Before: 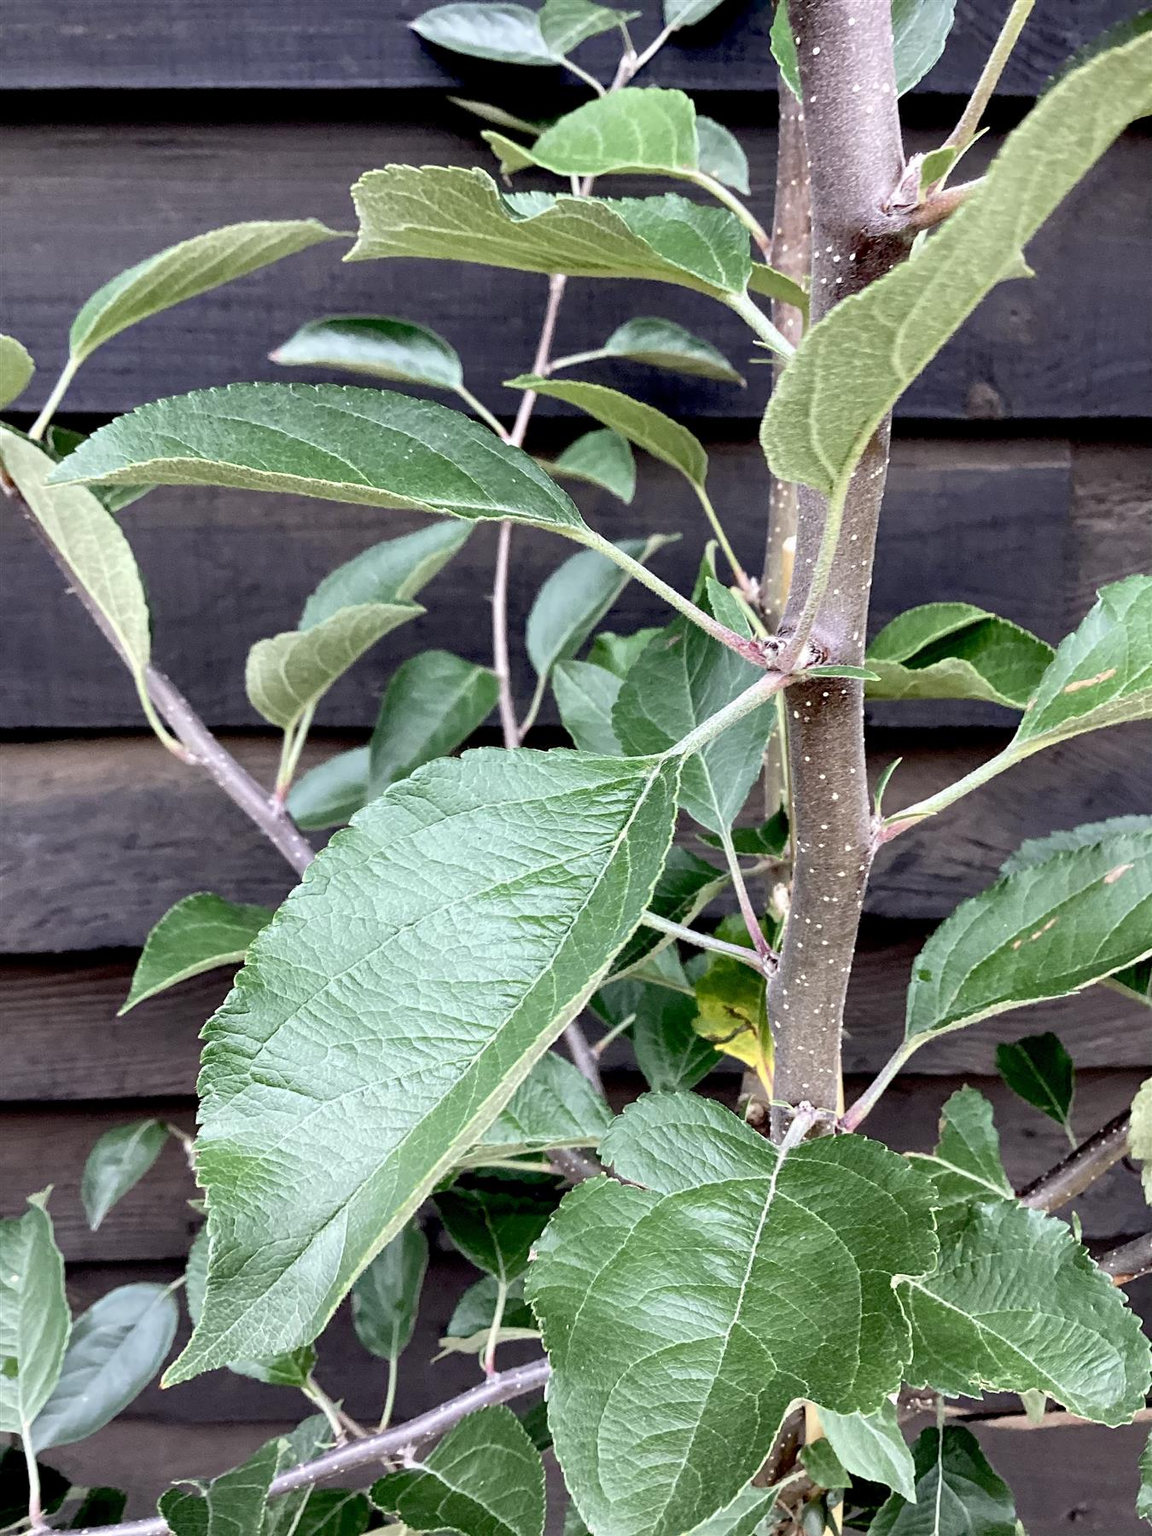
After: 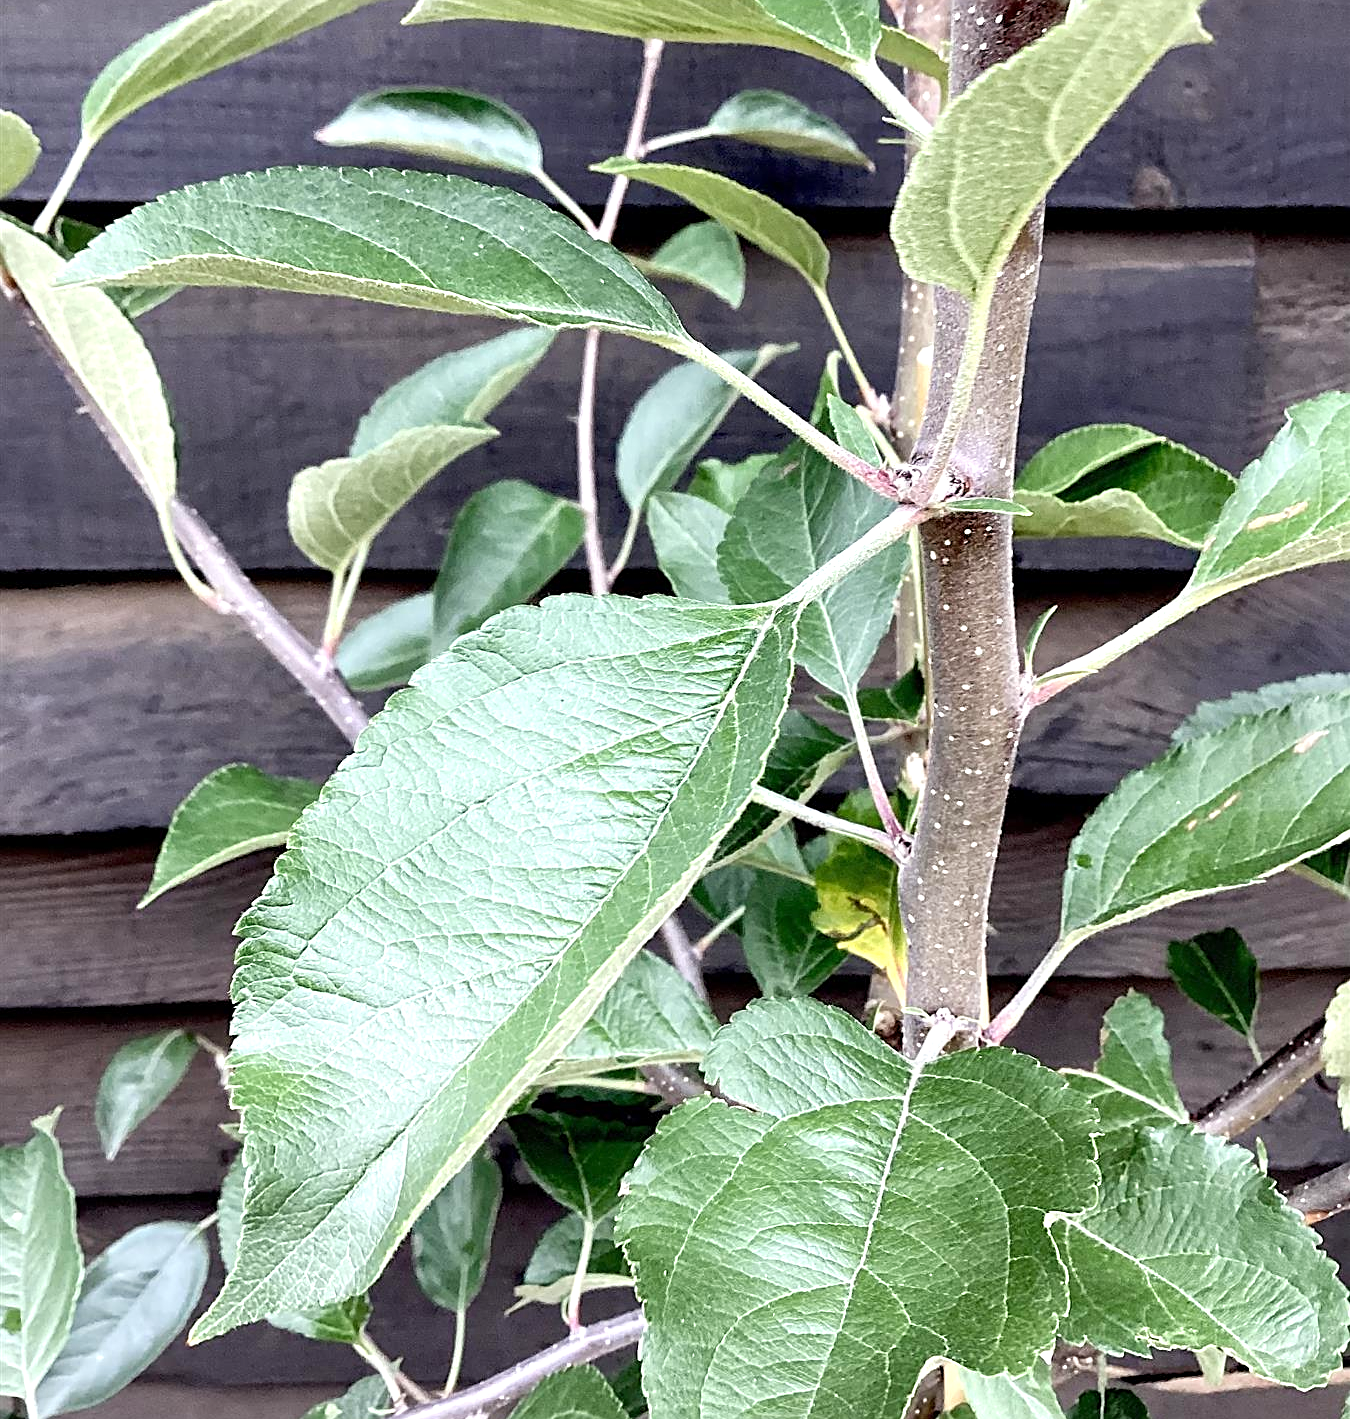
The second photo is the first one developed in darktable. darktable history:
sharpen: on, module defaults
crop and rotate: top 15.7%, bottom 5.454%
exposure: exposure 0.469 EV, compensate highlight preservation false
base curve: curves: ch0 [(0, 0) (0.472, 0.508) (1, 1)], preserve colors none
